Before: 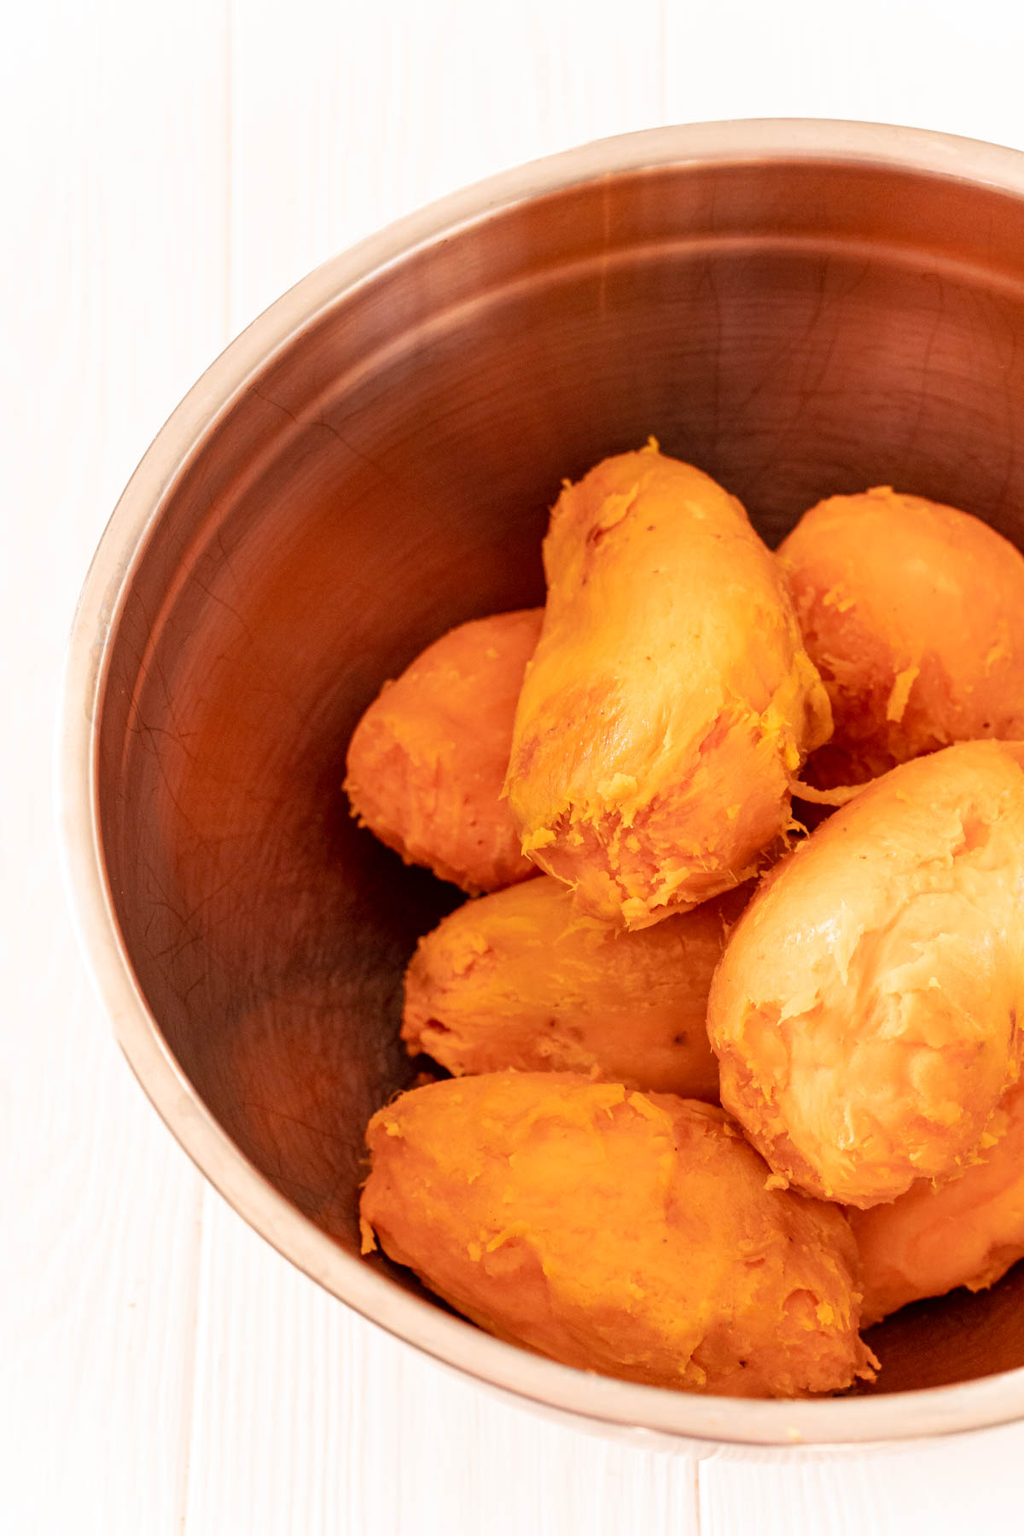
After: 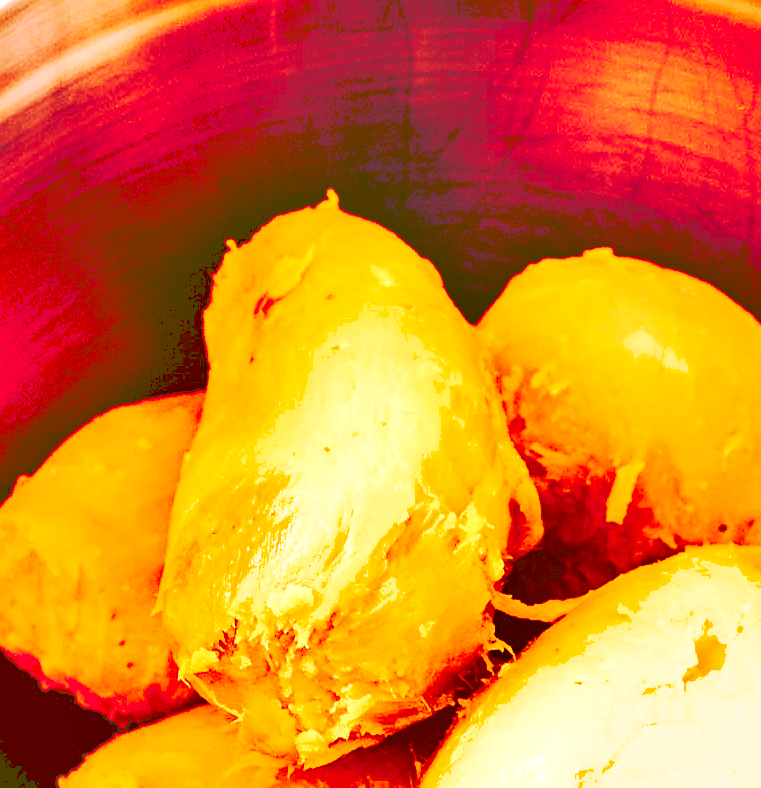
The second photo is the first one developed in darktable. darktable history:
tone curve: curves: ch0 [(0, 0) (0.003, 0.26) (0.011, 0.26) (0.025, 0.26) (0.044, 0.257) (0.069, 0.257) (0.1, 0.257) (0.136, 0.255) (0.177, 0.258) (0.224, 0.272) (0.277, 0.294) (0.335, 0.346) (0.399, 0.422) (0.468, 0.536) (0.543, 0.657) (0.623, 0.757) (0.709, 0.823) (0.801, 0.872) (0.898, 0.92) (1, 1)], preserve colors none
shadows and highlights: shadows 5.64, soften with gaussian
exposure: black level correction 0, exposure 1 EV, compensate exposure bias true, compensate highlight preservation false
tone equalizer: on, module defaults
contrast brightness saturation: contrast 0.194, brightness -0.101, saturation 0.207
crop: left 36.134%, top 17.916%, right 0.408%, bottom 38.26%
sharpen: on, module defaults
